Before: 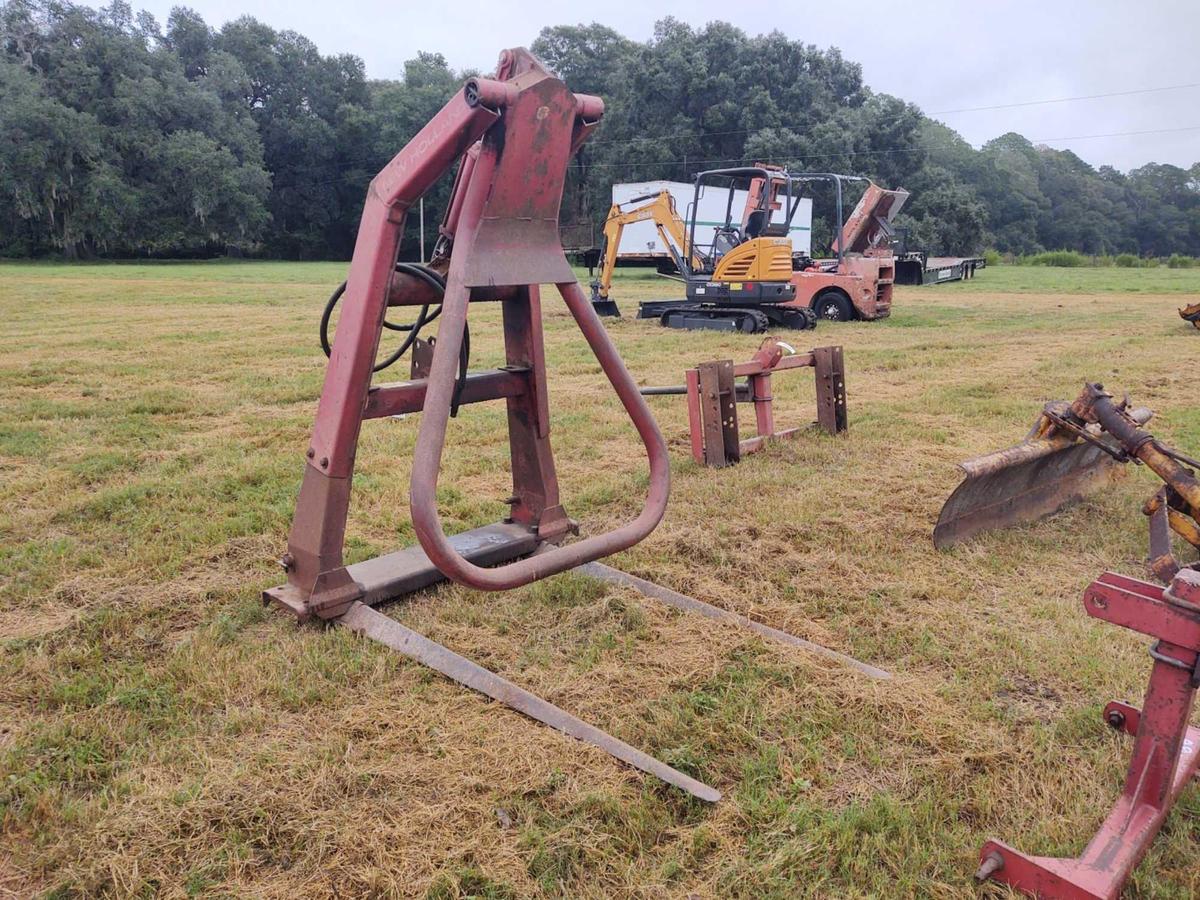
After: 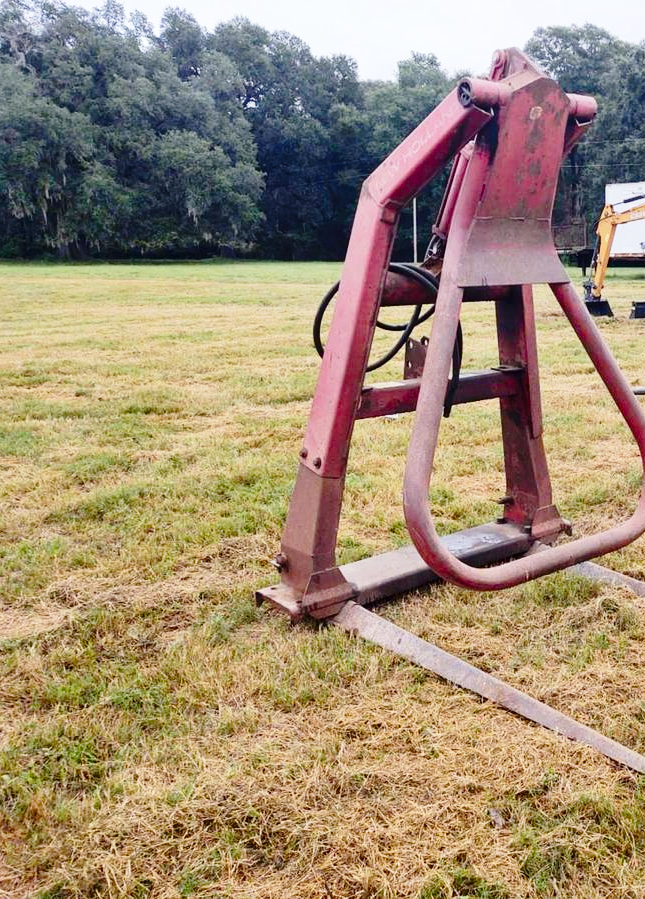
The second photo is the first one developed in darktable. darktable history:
contrast brightness saturation: contrast 0.07, brightness -0.13, saturation 0.06
base curve: curves: ch0 [(0, 0) (0.028, 0.03) (0.121, 0.232) (0.46, 0.748) (0.859, 0.968) (1, 1)], preserve colors none
crop: left 0.587%, right 45.588%, bottom 0.086%
